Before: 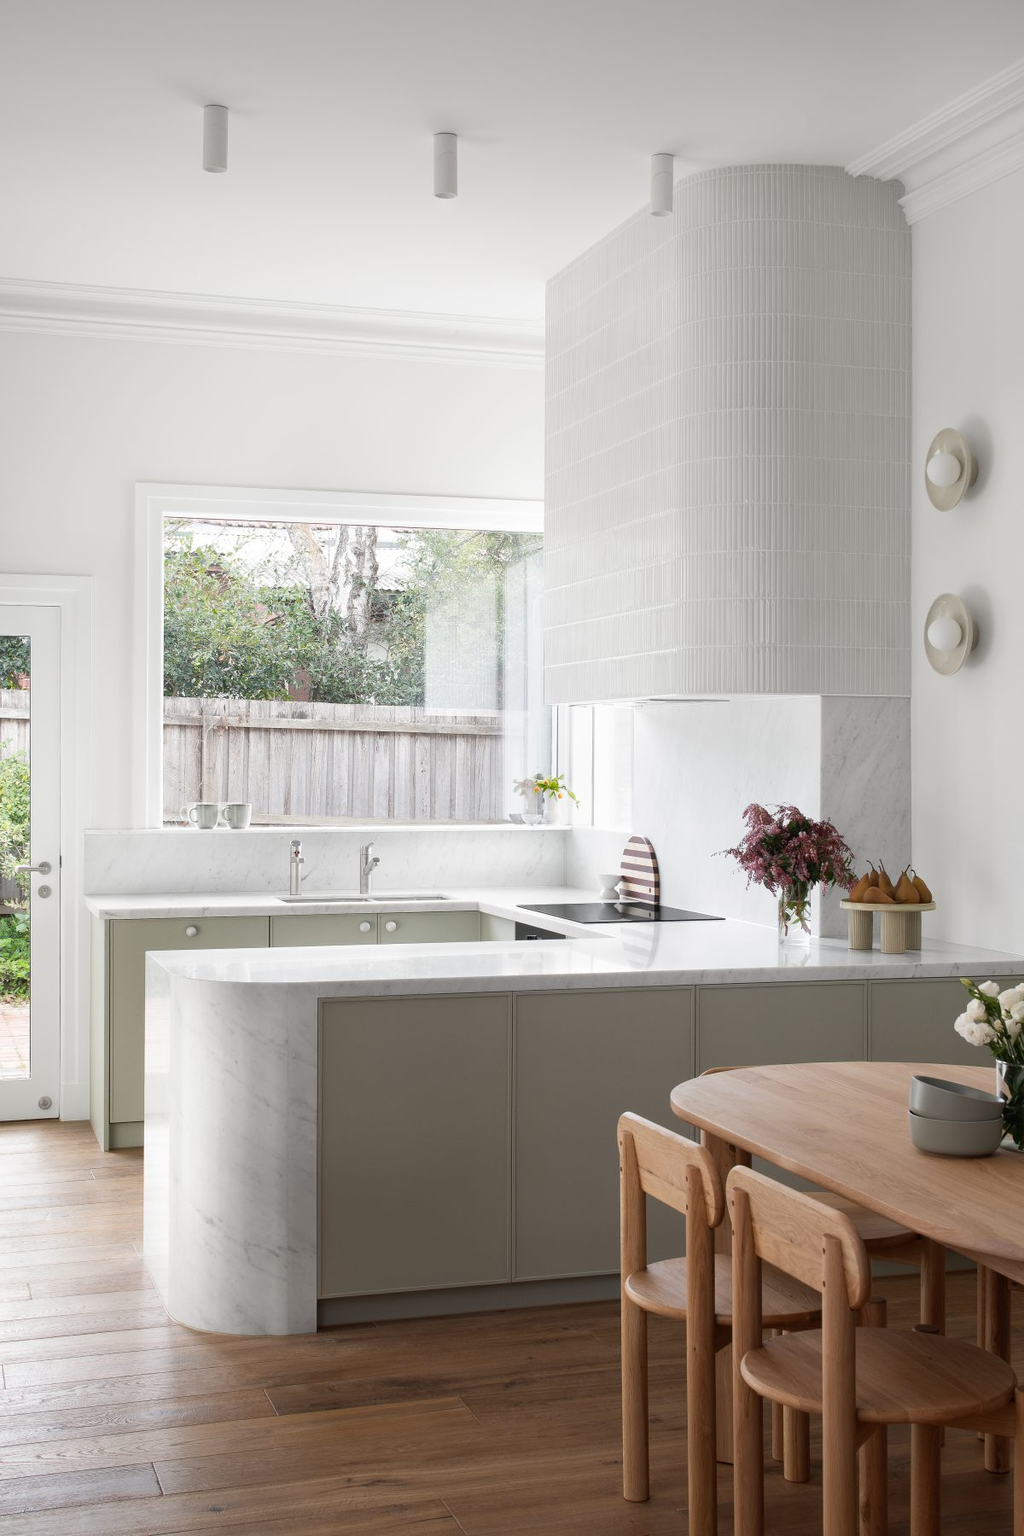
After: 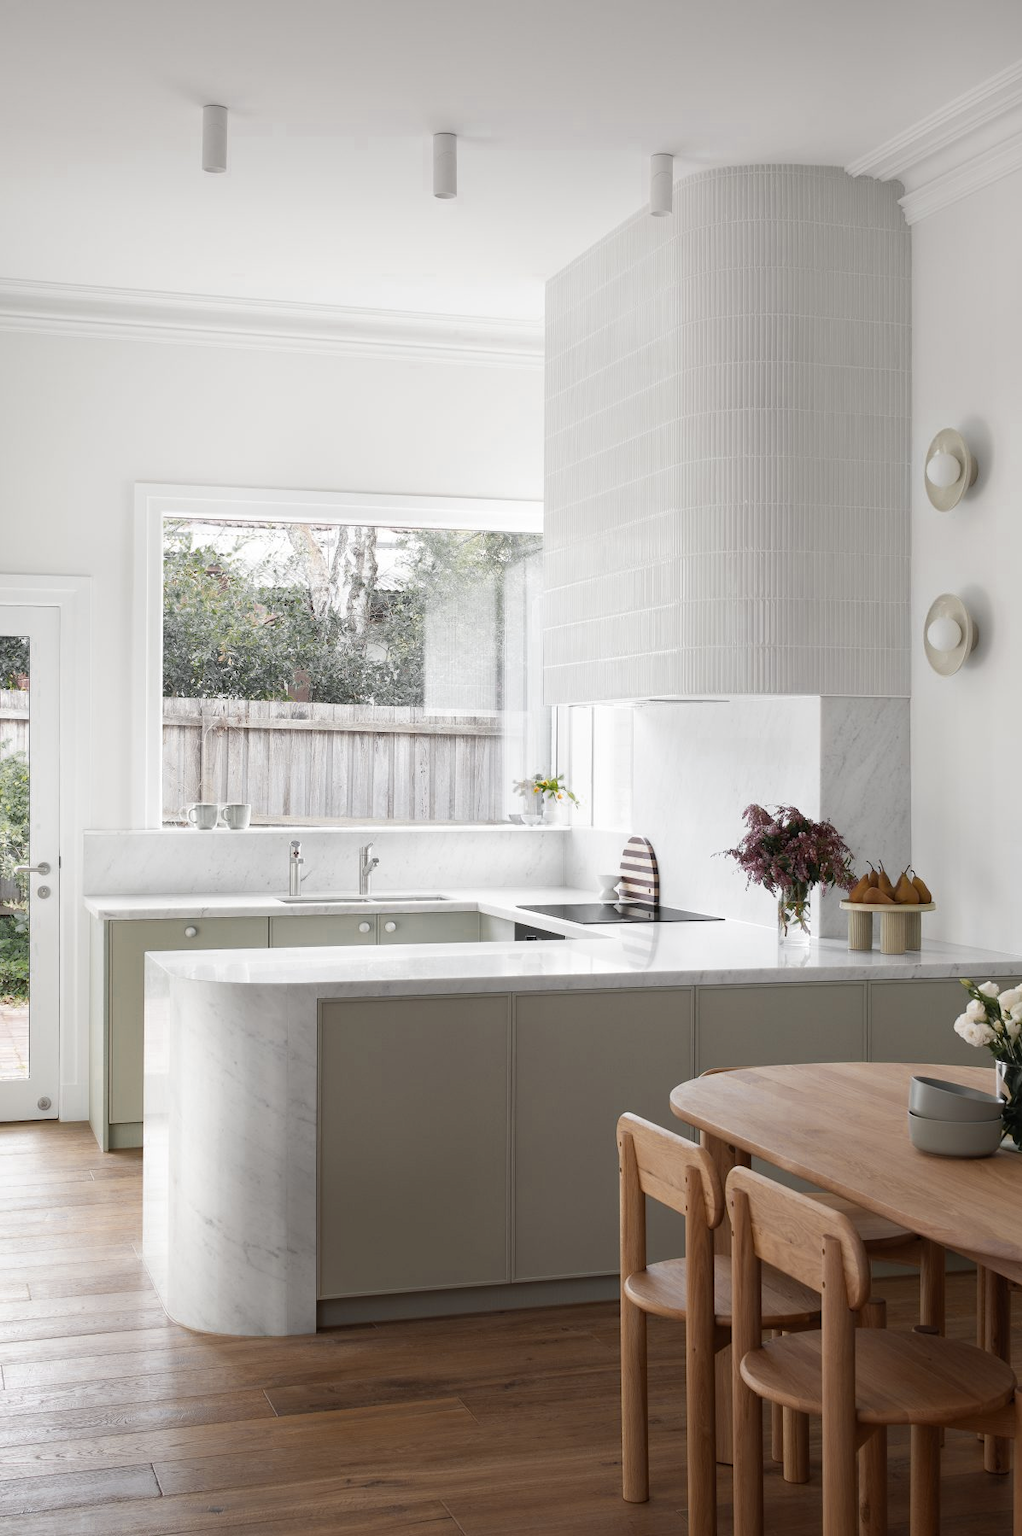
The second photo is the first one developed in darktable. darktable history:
crop and rotate: left 0.13%, bottom 0.002%
color zones: curves: ch0 [(0.035, 0.242) (0.25, 0.5) (0.384, 0.214) (0.488, 0.255) (0.75, 0.5)]; ch1 [(0.063, 0.379) (0.25, 0.5) (0.354, 0.201) (0.489, 0.085) (0.729, 0.271)]; ch2 [(0.25, 0.5) (0.38, 0.517) (0.442, 0.51) (0.735, 0.456)]
